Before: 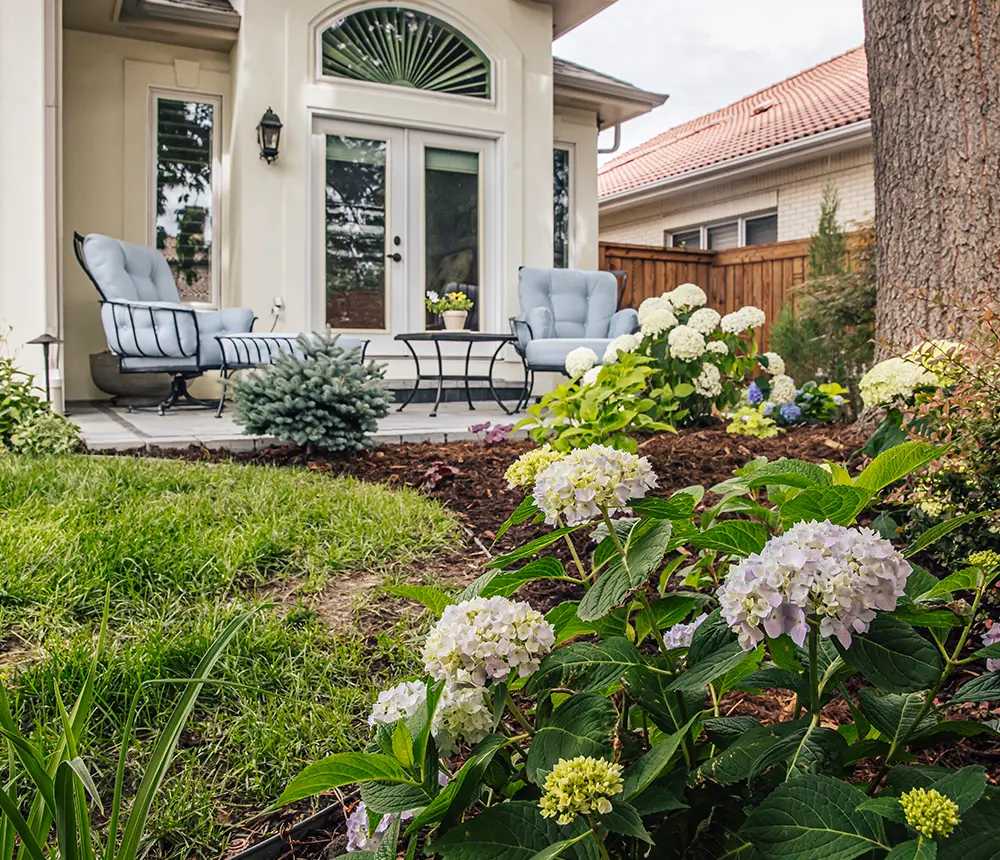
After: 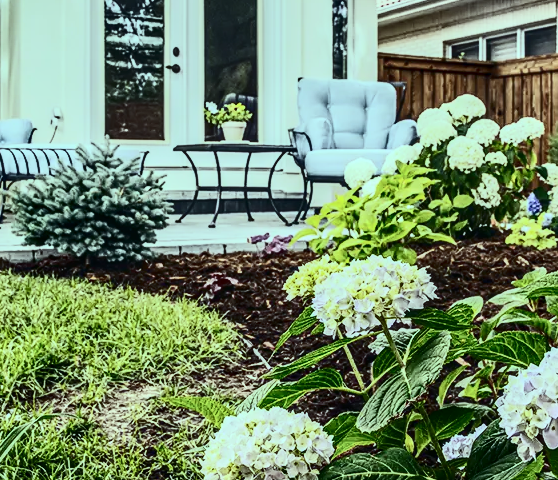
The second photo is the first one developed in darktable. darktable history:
shadows and highlights: white point adjustment -3.64, highlights -63.34, highlights color adjustment 42%, soften with gaussian
tone equalizer: on, module defaults
crop and rotate: left 22.13%, top 22.054%, right 22.026%, bottom 22.102%
contrast brightness saturation: contrast 0.5, saturation -0.1
color balance: mode lift, gamma, gain (sRGB), lift [0.997, 0.979, 1.021, 1.011], gamma [1, 1.084, 0.916, 0.998], gain [1, 0.87, 1.13, 1.101], contrast 4.55%, contrast fulcrum 38.24%, output saturation 104.09%
local contrast: on, module defaults
